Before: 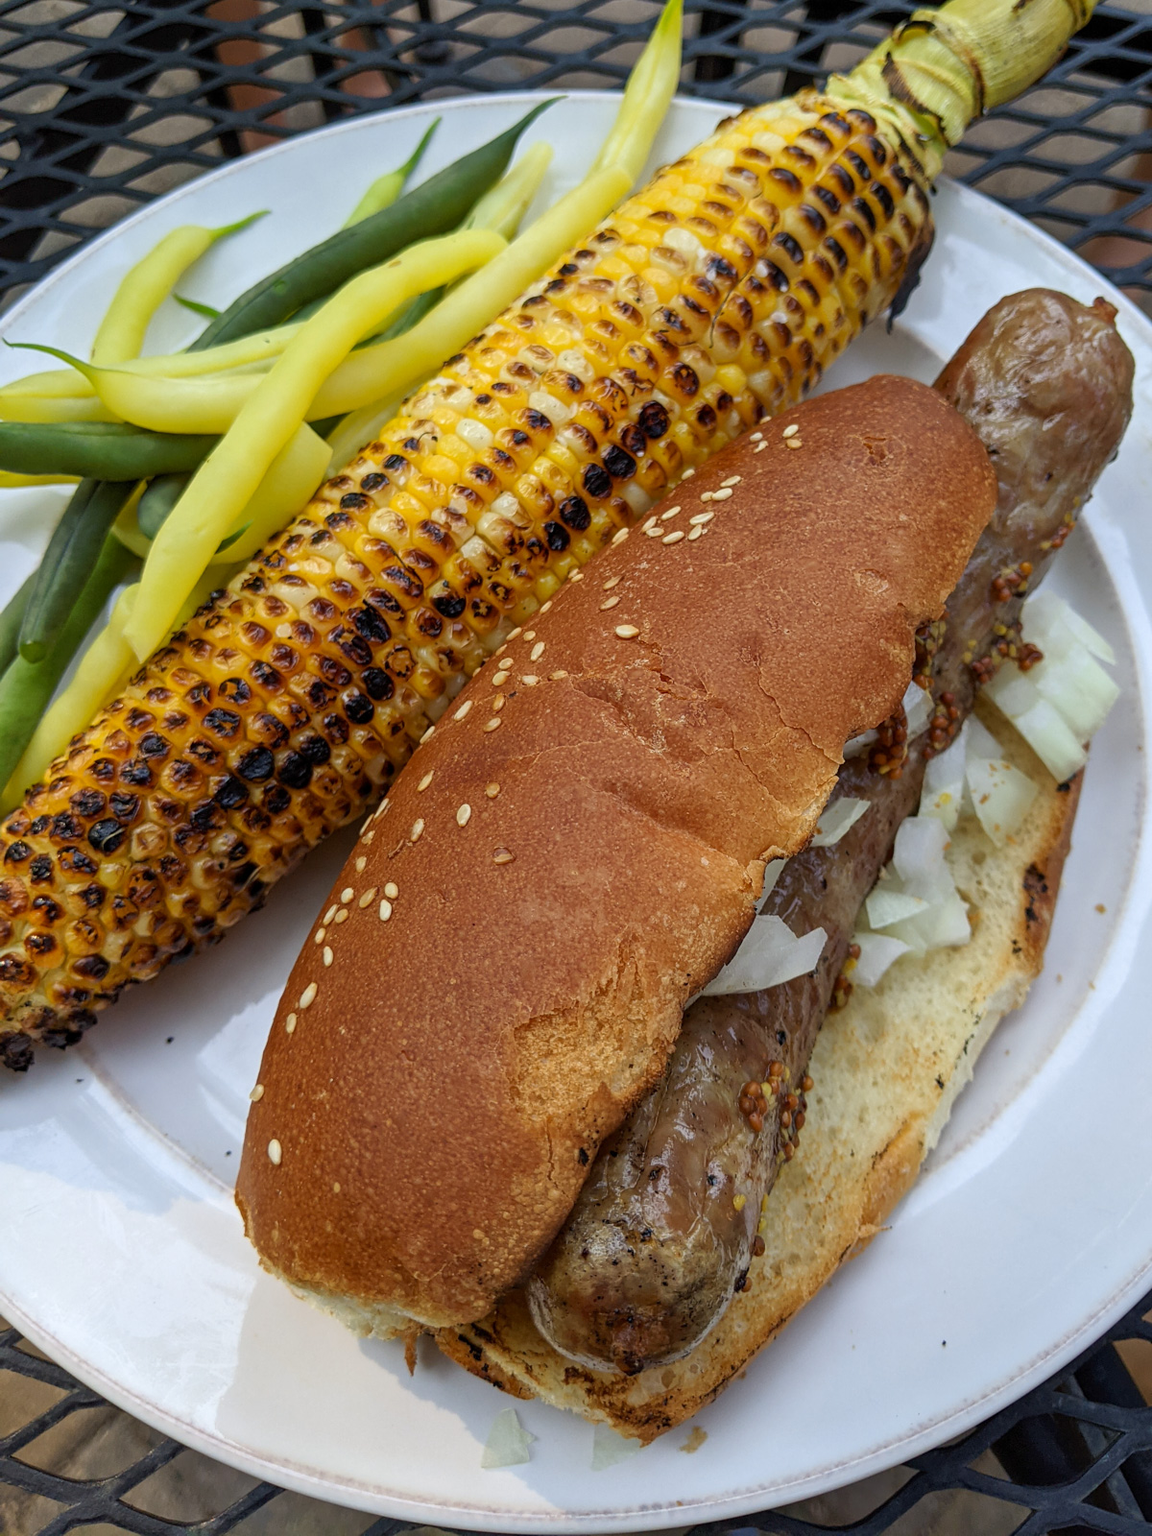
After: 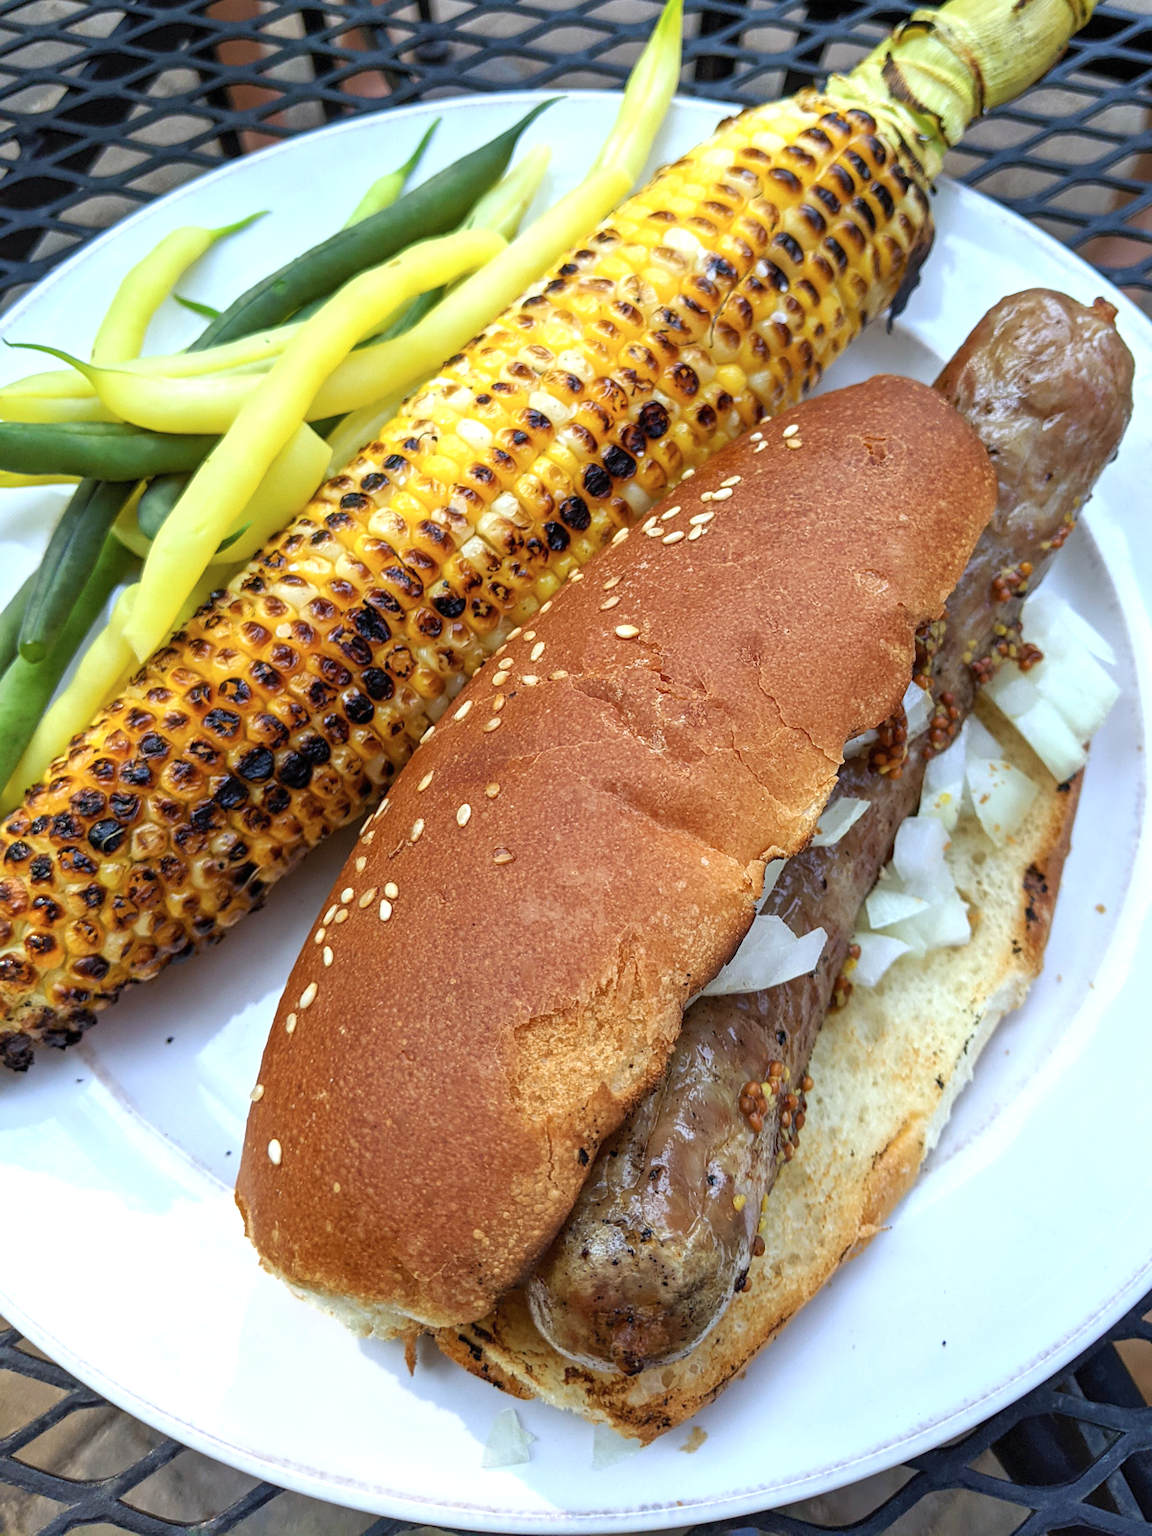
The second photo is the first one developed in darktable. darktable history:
exposure: black level correction 0, exposure 0.698 EV, compensate highlight preservation false
color calibration: x 0.37, y 0.382, temperature 4315.15 K
